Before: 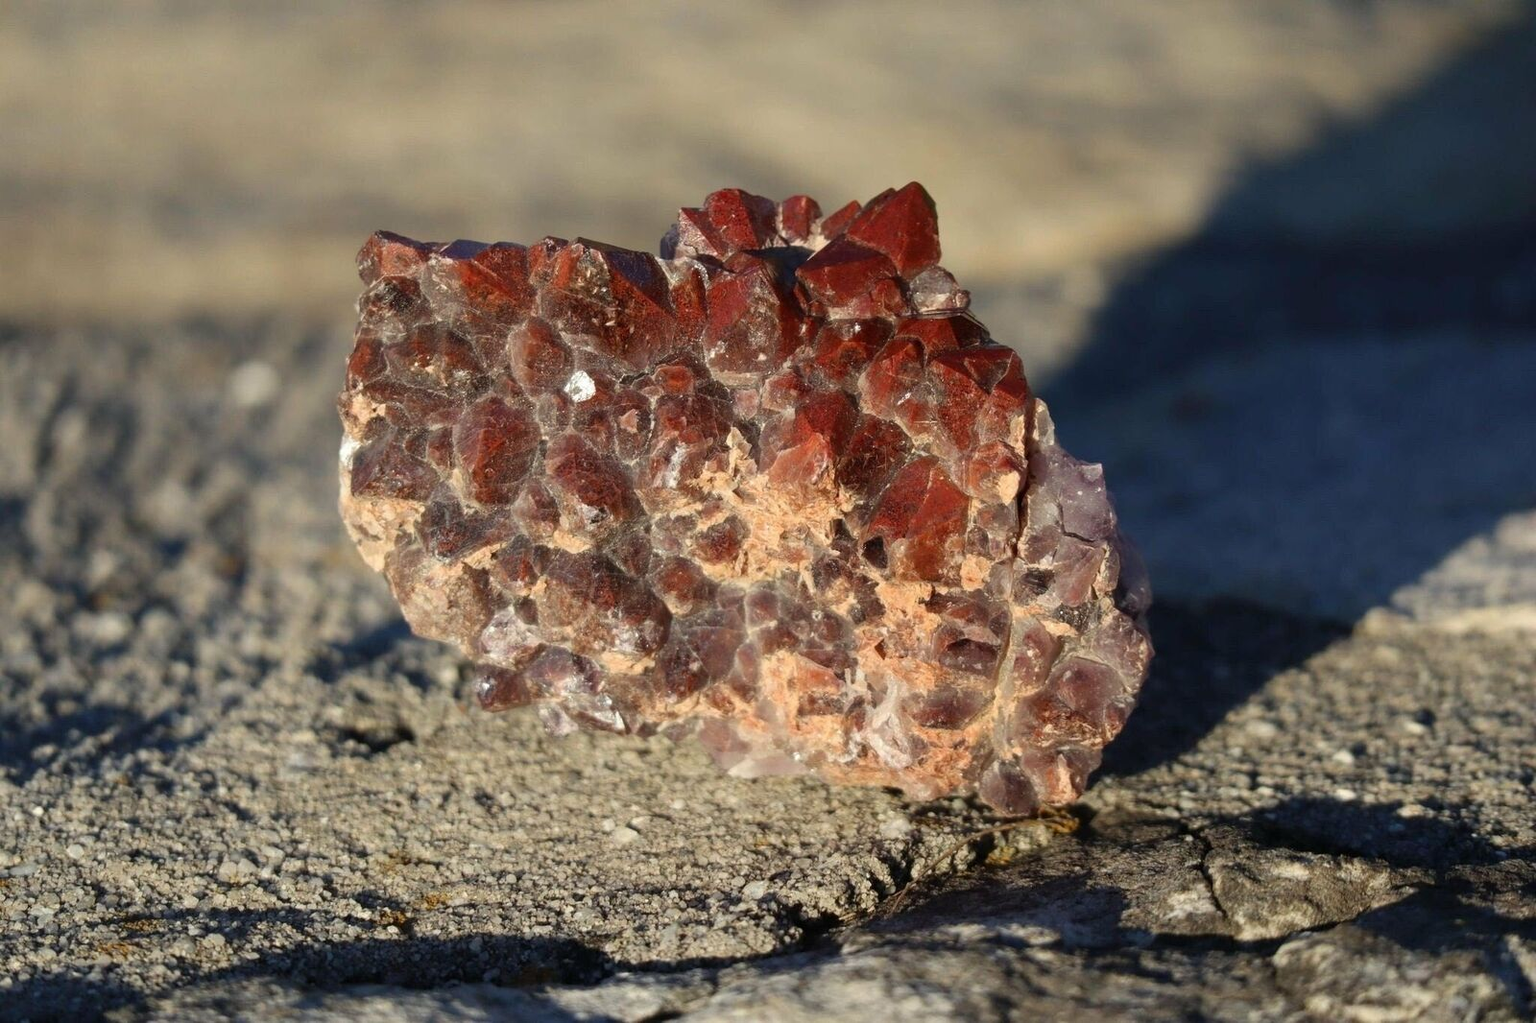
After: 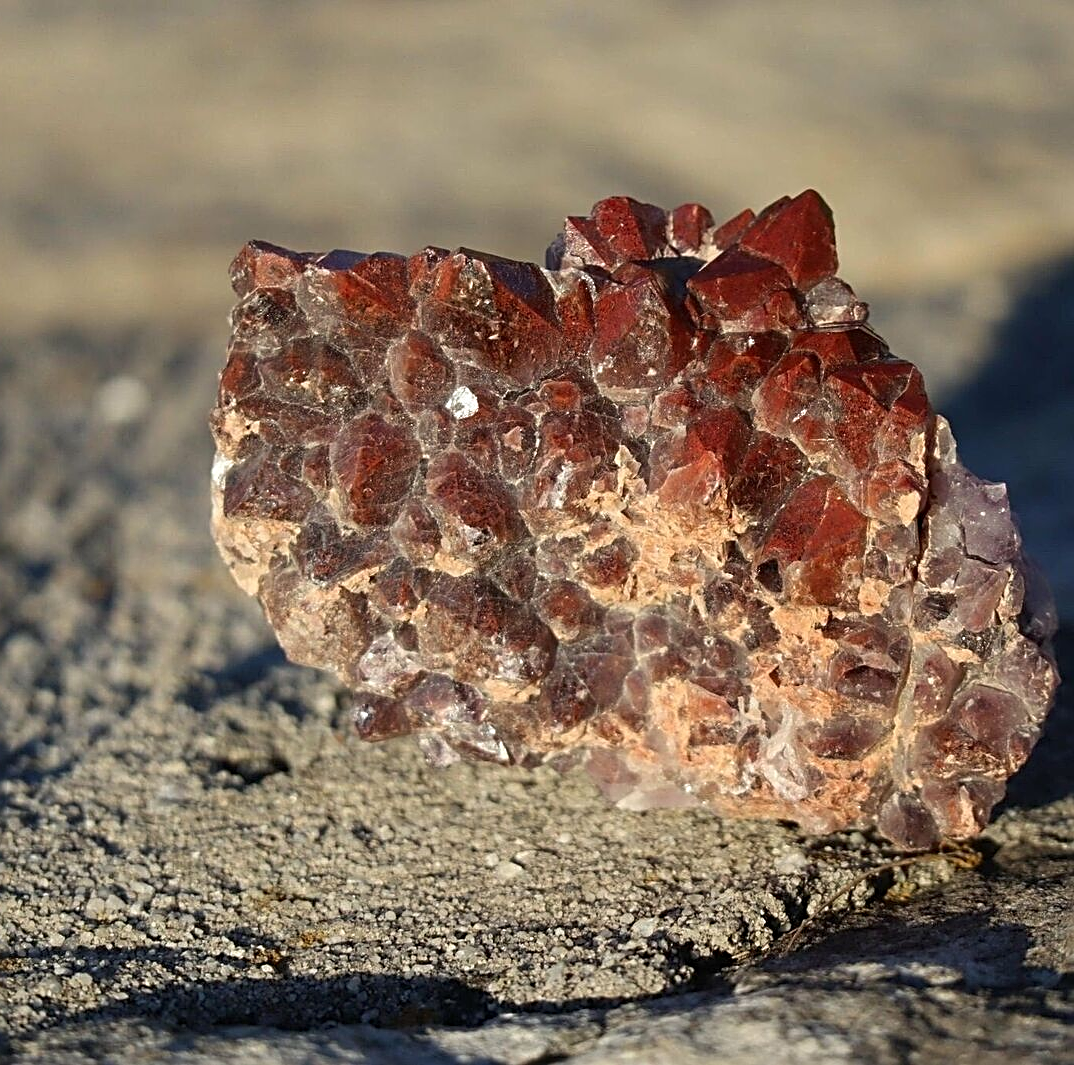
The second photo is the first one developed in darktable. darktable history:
crop and rotate: left 8.895%, right 23.954%
sharpen: radius 2.683, amount 0.662
